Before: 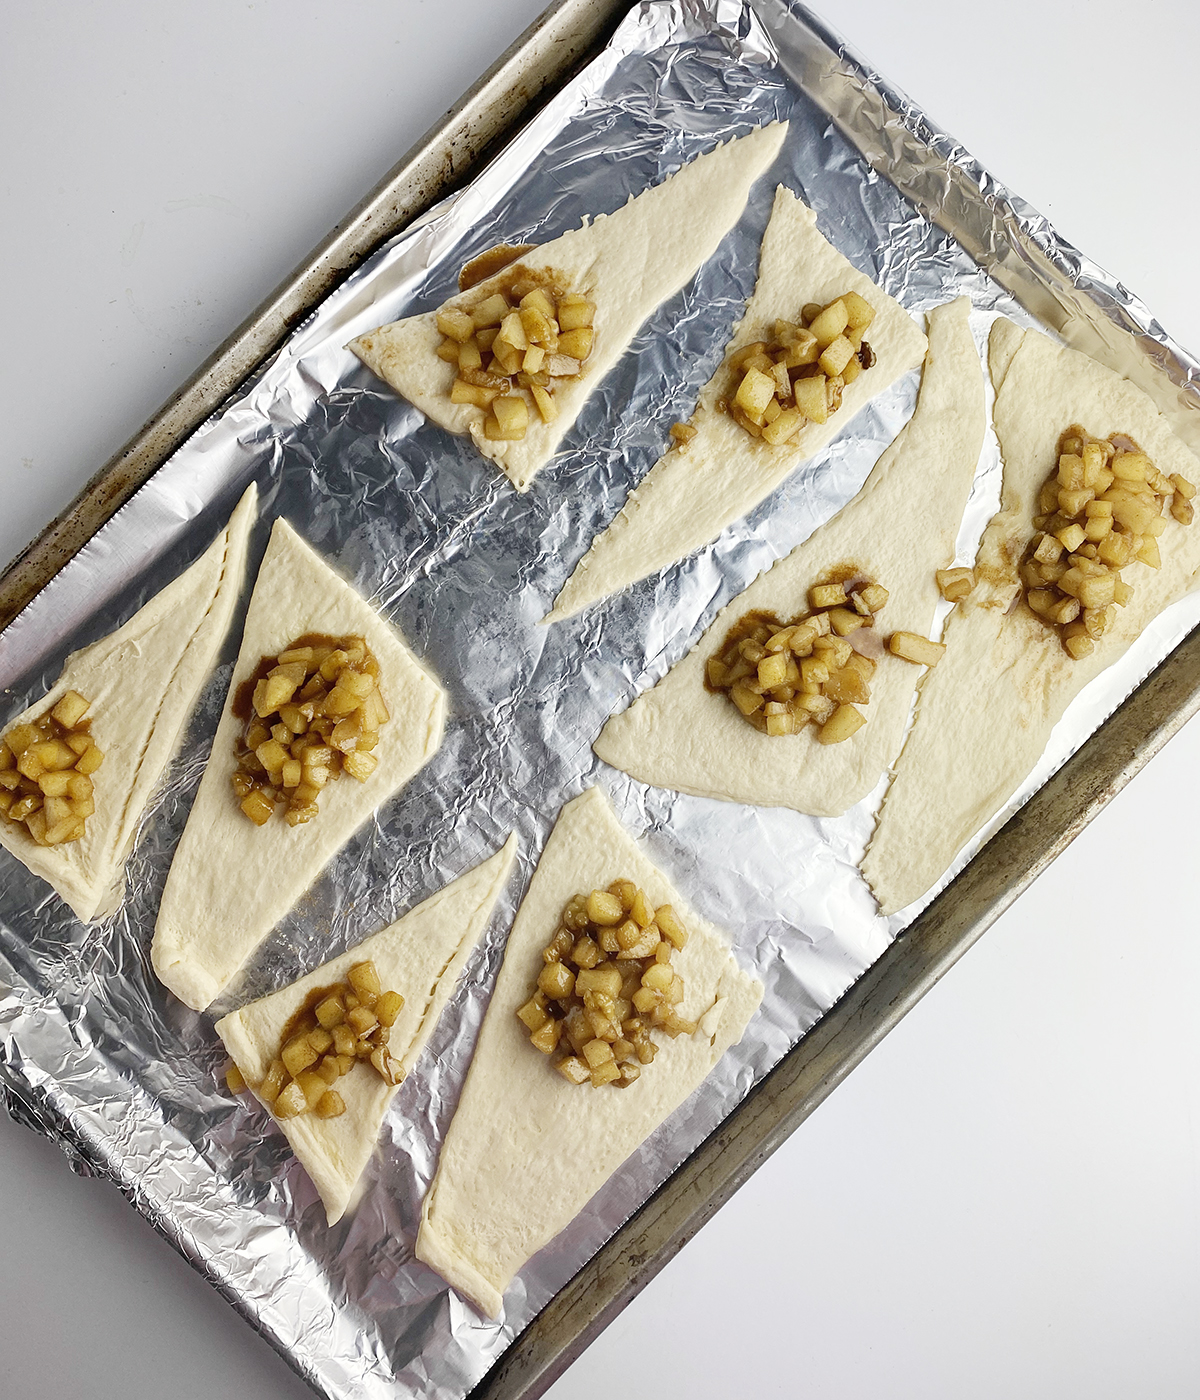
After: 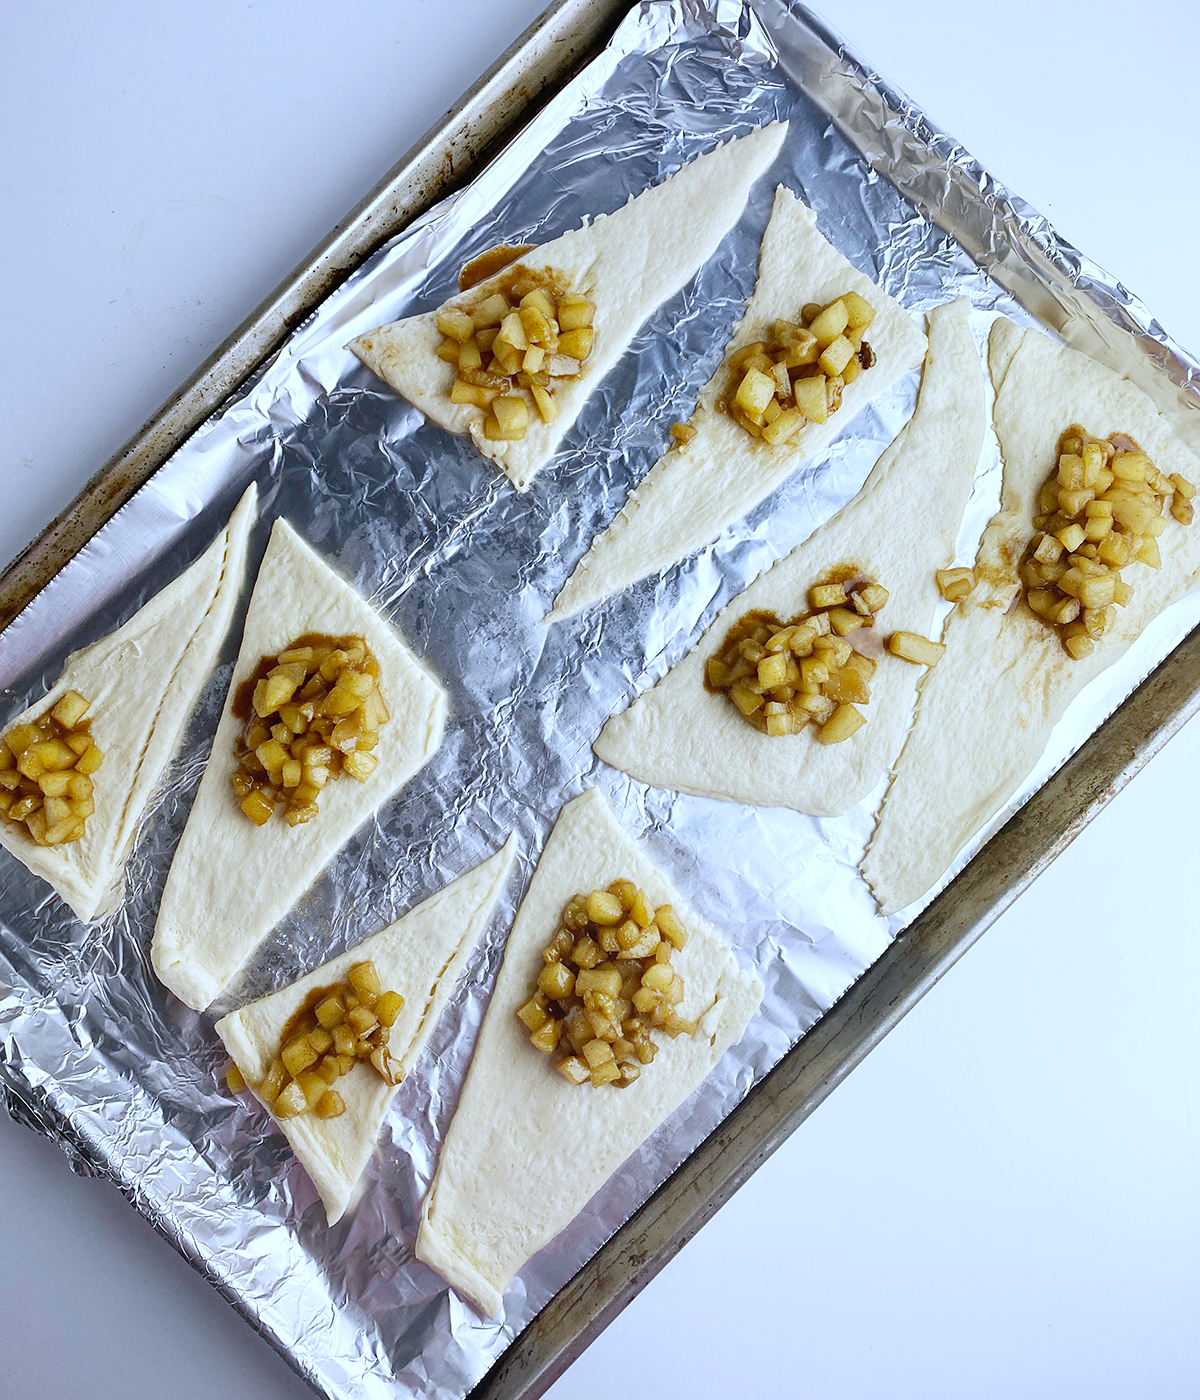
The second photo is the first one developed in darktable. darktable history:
tone equalizer: on, module defaults
white balance: red 0.948, green 1.02, blue 1.176
